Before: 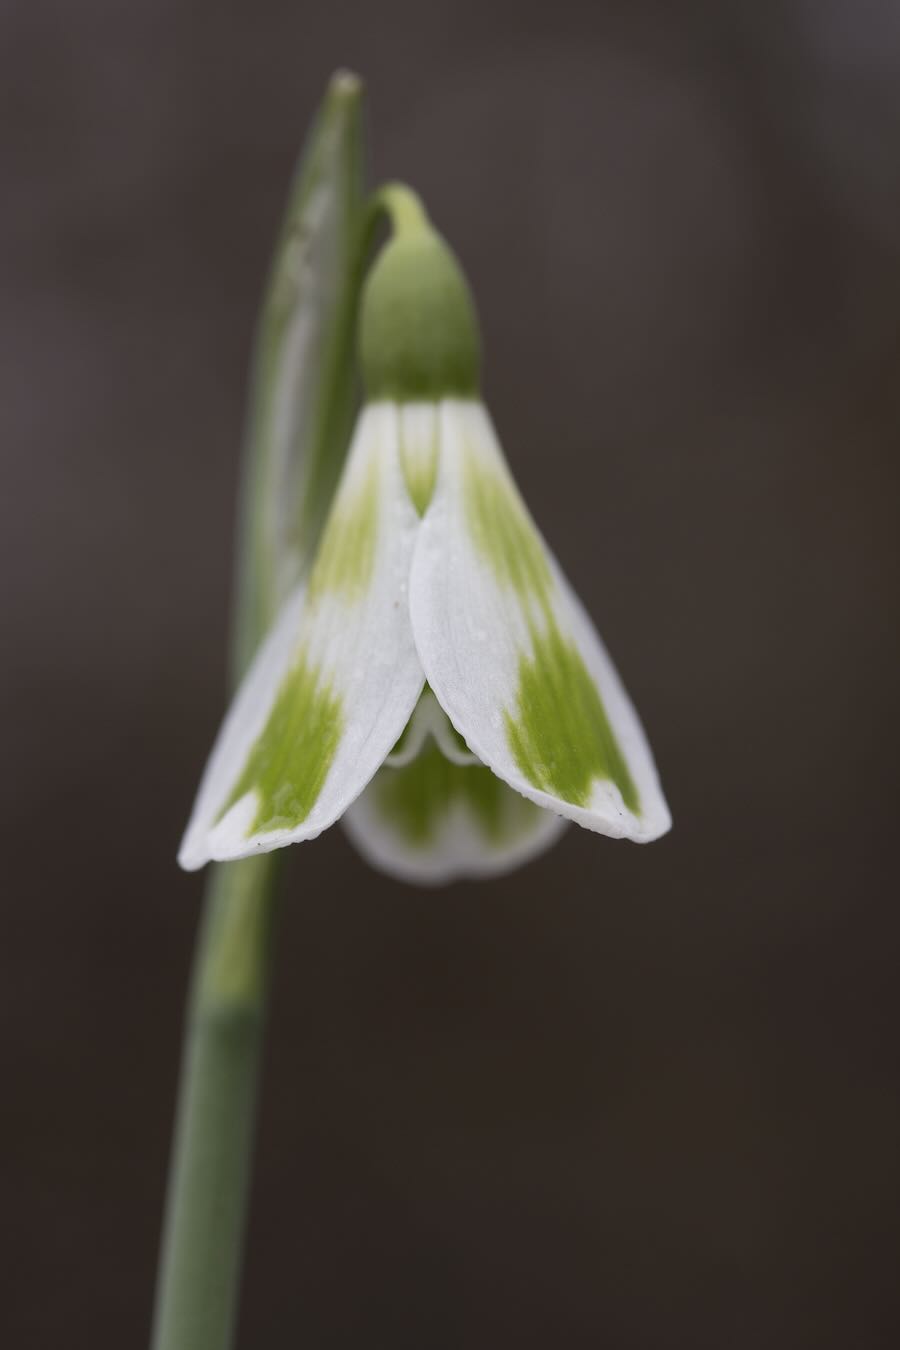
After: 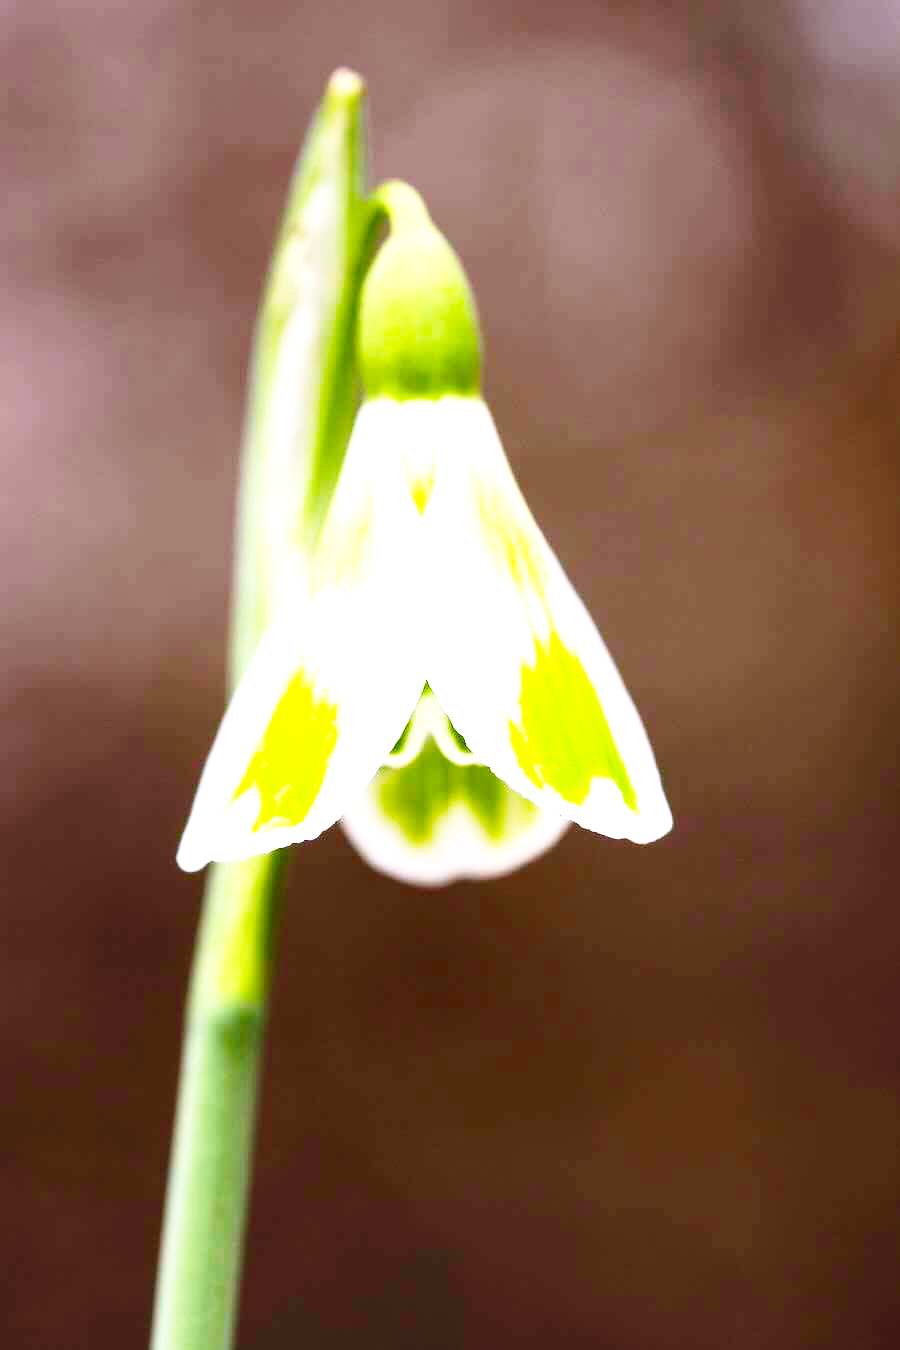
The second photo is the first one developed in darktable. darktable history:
color balance rgb: perceptual saturation grading › global saturation 31.22%, perceptual brilliance grading › highlights 14.391%, perceptual brilliance grading › mid-tones -5.298%, perceptual brilliance grading › shadows -26.385%, global vibrance 9.295%
exposure: black level correction 0, exposure 1.667 EV, compensate highlight preservation false
contrast brightness saturation: contrast 0.167, saturation 0.322
base curve: curves: ch0 [(0, 0) (0.028, 0.03) (0.121, 0.232) (0.46, 0.748) (0.859, 0.968) (1, 1)], preserve colors none
